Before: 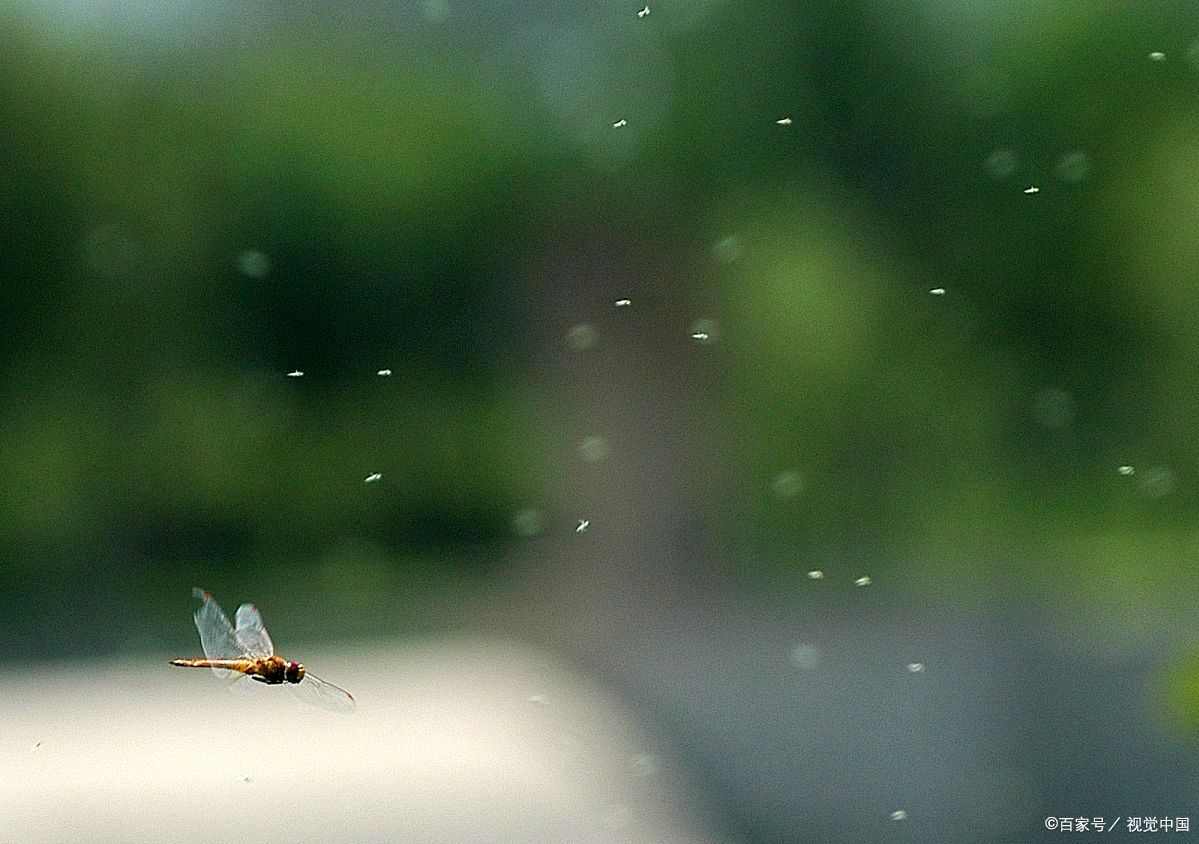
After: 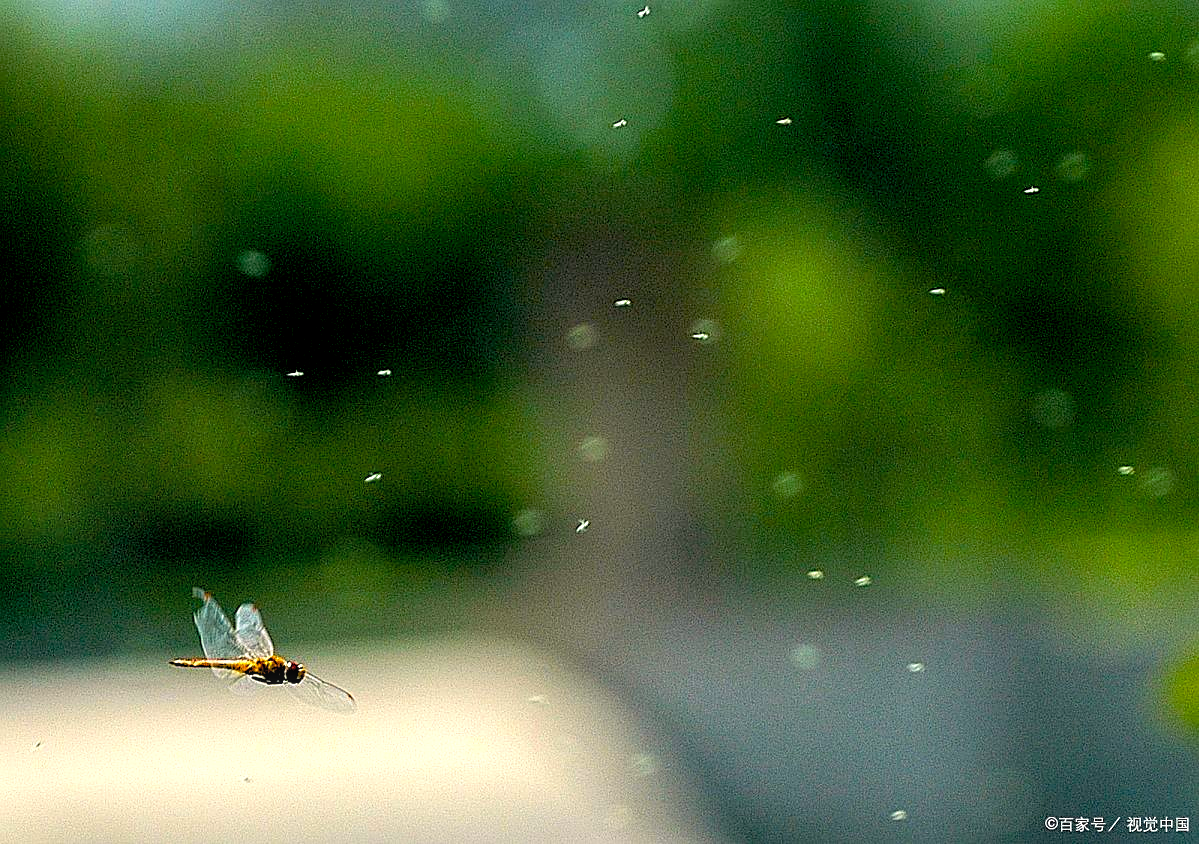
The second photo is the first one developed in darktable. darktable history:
local contrast: detail 130%
contrast brightness saturation: contrast 0.046, brightness 0.061, saturation 0.009
sharpen: on, module defaults
color balance rgb: shadows lift › chroma 1.007%, shadows lift › hue 29.76°, highlights gain › chroma 1.118%, highlights gain › hue 60°, global offset › luminance -0.886%, linear chroma grading › shadows -8.455%, linear chroma grading › global chroma 9.909%, perceptual saturation grading › global saturation 29.932%, global vibrance 26.038%, contrast 6.738%
